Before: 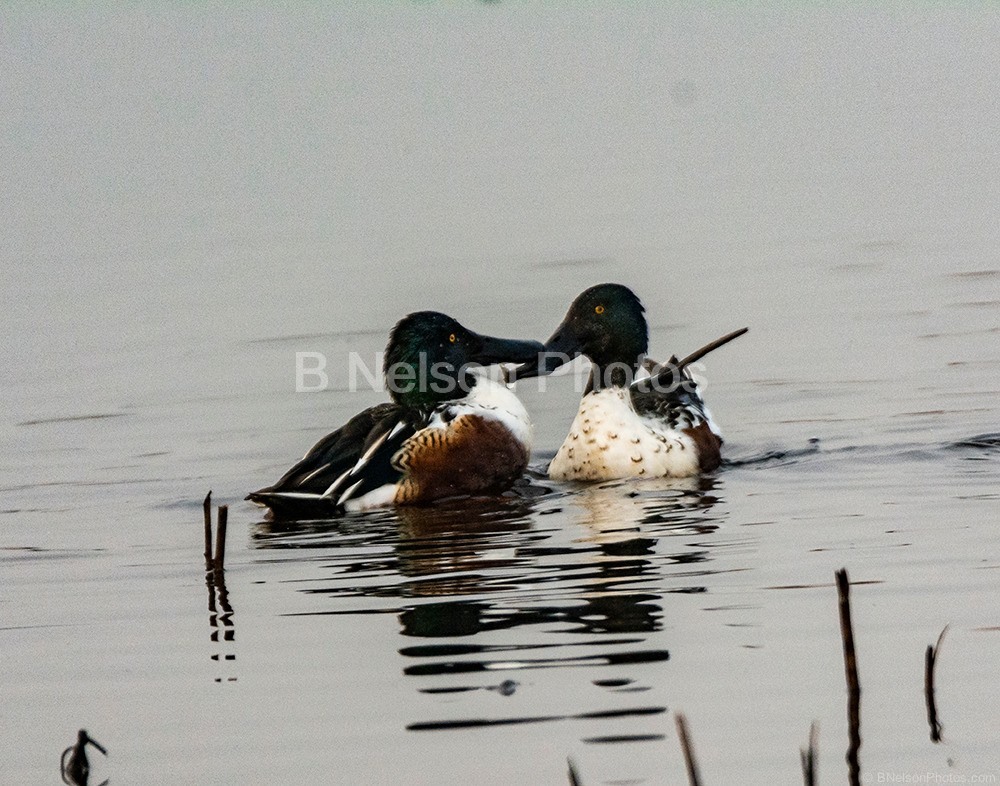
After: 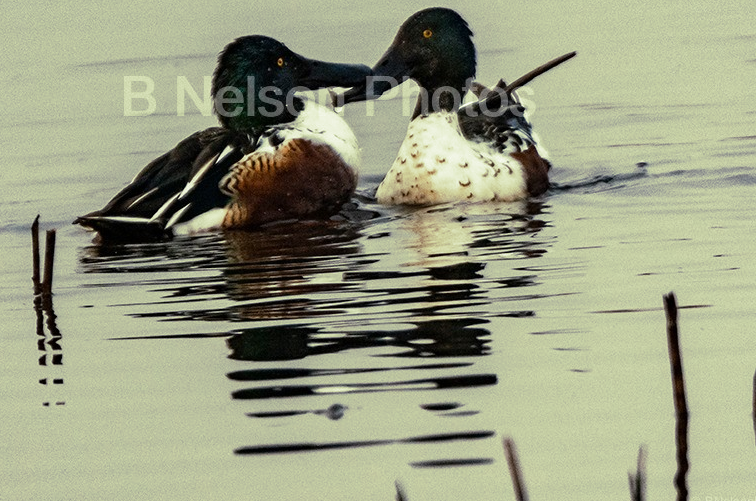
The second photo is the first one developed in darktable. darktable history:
crop and rotate: left 17.299%, top 35.115%, right 7.015%, bottom 1.024%
split-toning: shadows › hue 290.82°, shadows › saturation 0.34, highlights › saturation 0.38, balance 0, compress 50%
